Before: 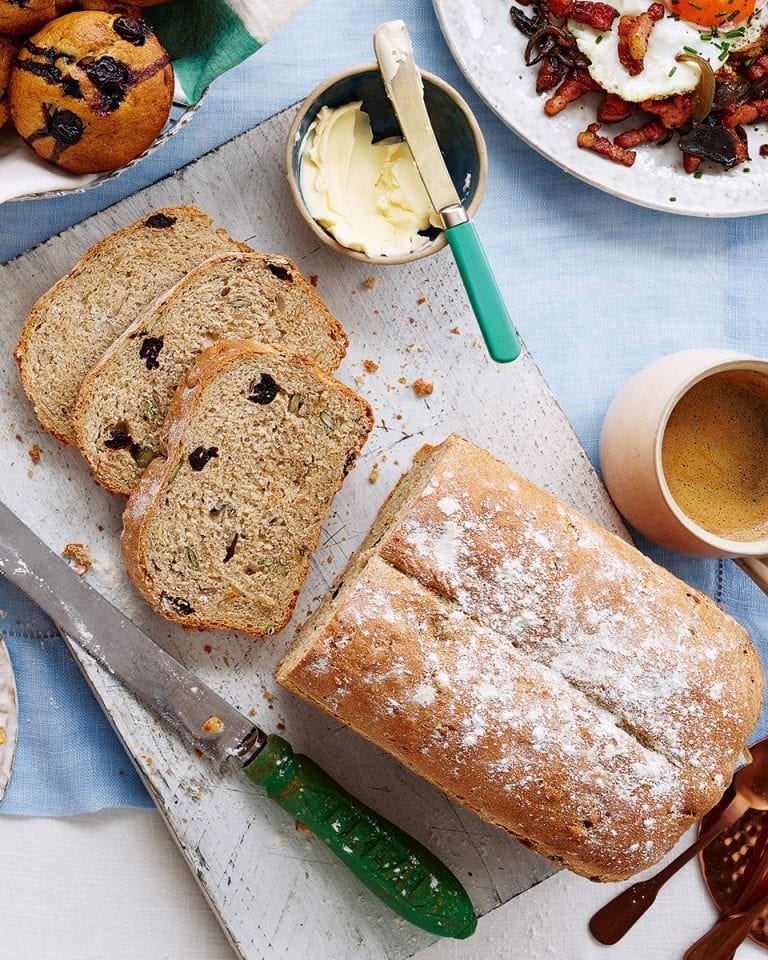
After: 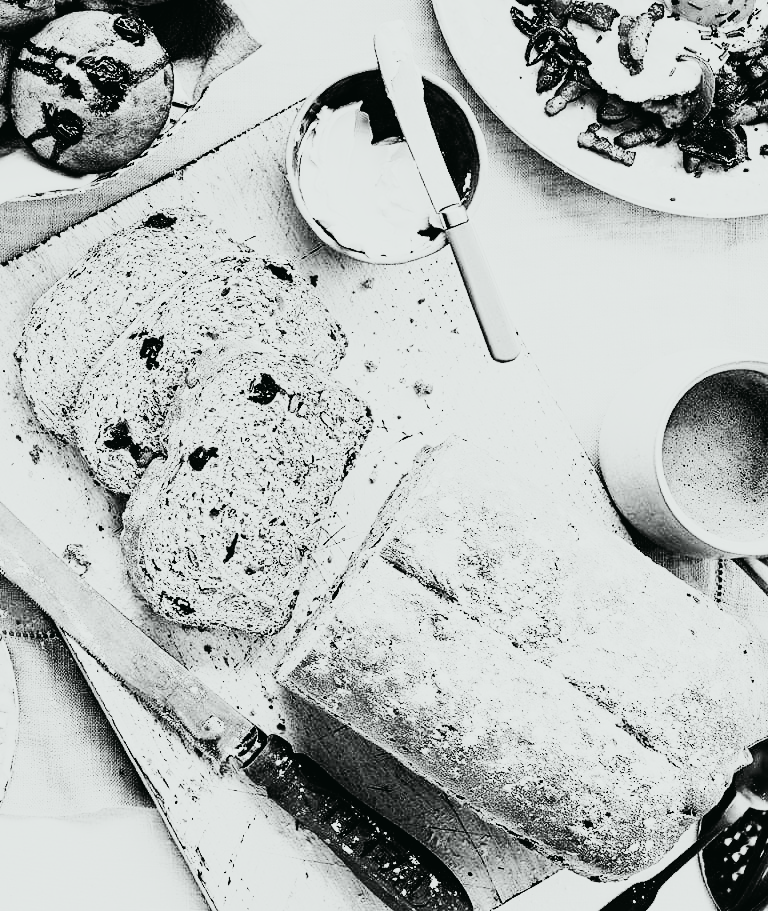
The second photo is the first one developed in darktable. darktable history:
exposure: exposure 0.95 EV, compensate highlight preservation false
contrast equalizer: octaves 7, y [[0.502, 0.517, 0.543, 0.576, 0.611, 0.631], [0.5 ×6], [0.5 ×6], [0 ×6], [0 ×6]]
tone curve: curves: ch0 [(0, 0.017) (0.091, 0.046) (0.298, 0.287) (0.439, 0.482) (0.64, 0.729) (0.785, 0.817) (0.995, 0.917)]; ch1 [(0, 0) (0.384, 0.365) (0.463, 0.447) (0.486, 0.474) (0.503, 0.497) (0.526, 0.52) (0.555, 0.564) (0.578, 0.595) (0.638, 0.644) (0.766, 0.773) (1, 1)]; ch2 [(0, 0) (0.374, 0.344) (0.449, 0.434) (0.501, 0.501) (0.528, 0.519) (0.569, 0.589) (0.61, 0.646) (0.666, 0.688) (1, 1)], color space Lab, independent channels, preserve colors none
crop and rotate: top 0%, bottom 5.097%
base curve: curves: ch0 [(0, 0) (0.007, 0.004) (0.027, 0.03) (0.046, 0.07) (0.207, 0.54) (0.442, 0.872) (0.673, 0.972) (1, 1)], preserve colors none
contrast brightness saturation: contrast -0.03, brightness -0.59, saturation -1
